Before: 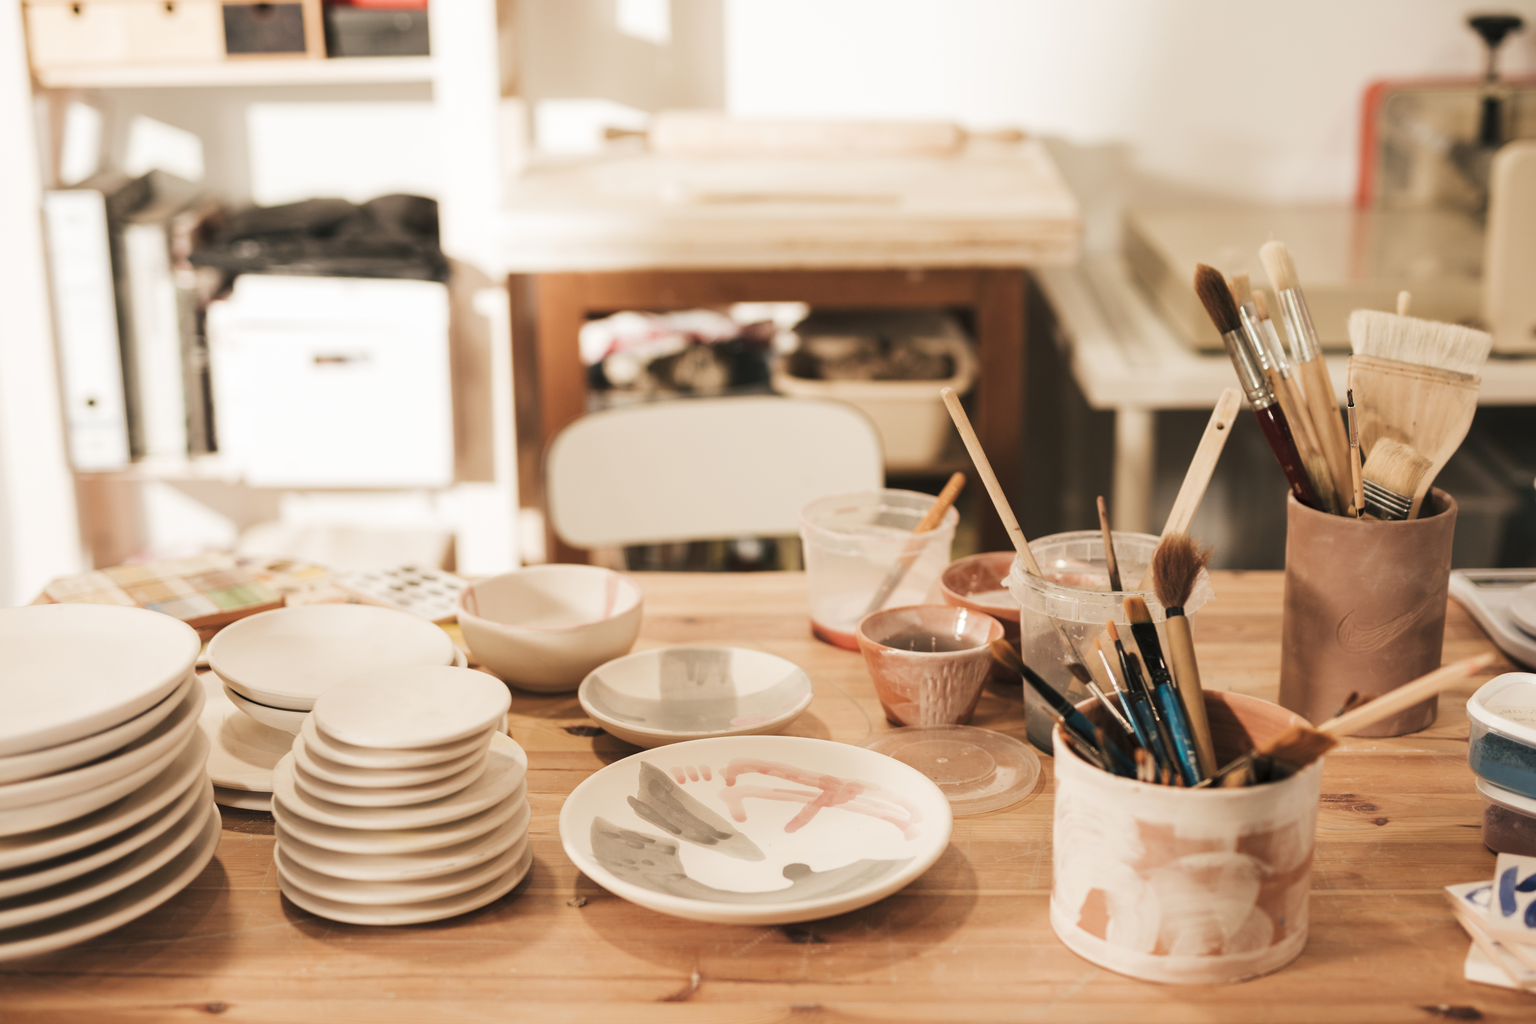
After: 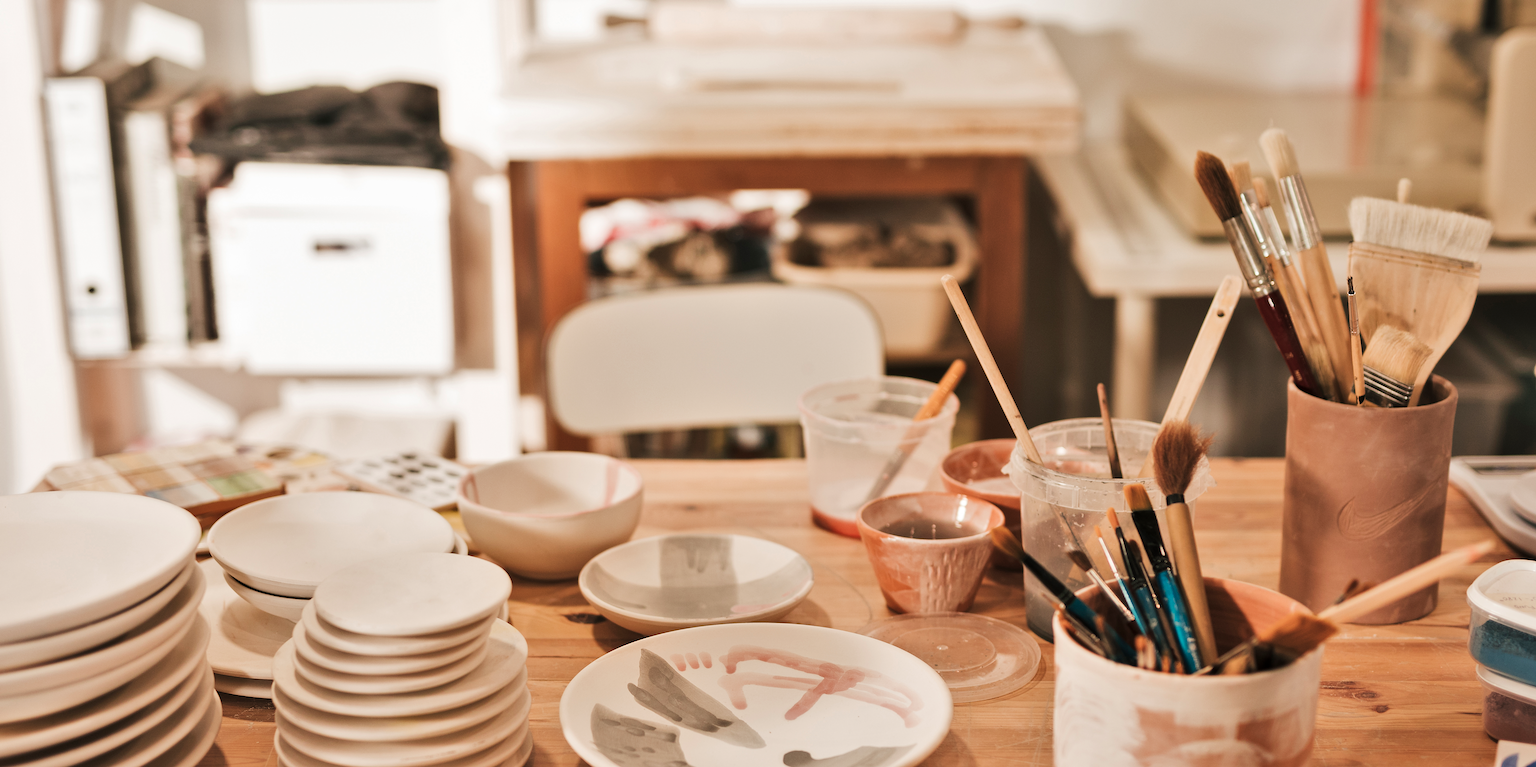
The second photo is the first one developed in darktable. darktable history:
sharpen: on, module defaults
shadows and highlights: highlights color adjustment 0%, soften with gaussian
crop: top 11.038%, bottom 13.962%
vignetting: fall-off start 116.67%, fall-off radius 59.26%, brightness -0.31, saturation -0.056
